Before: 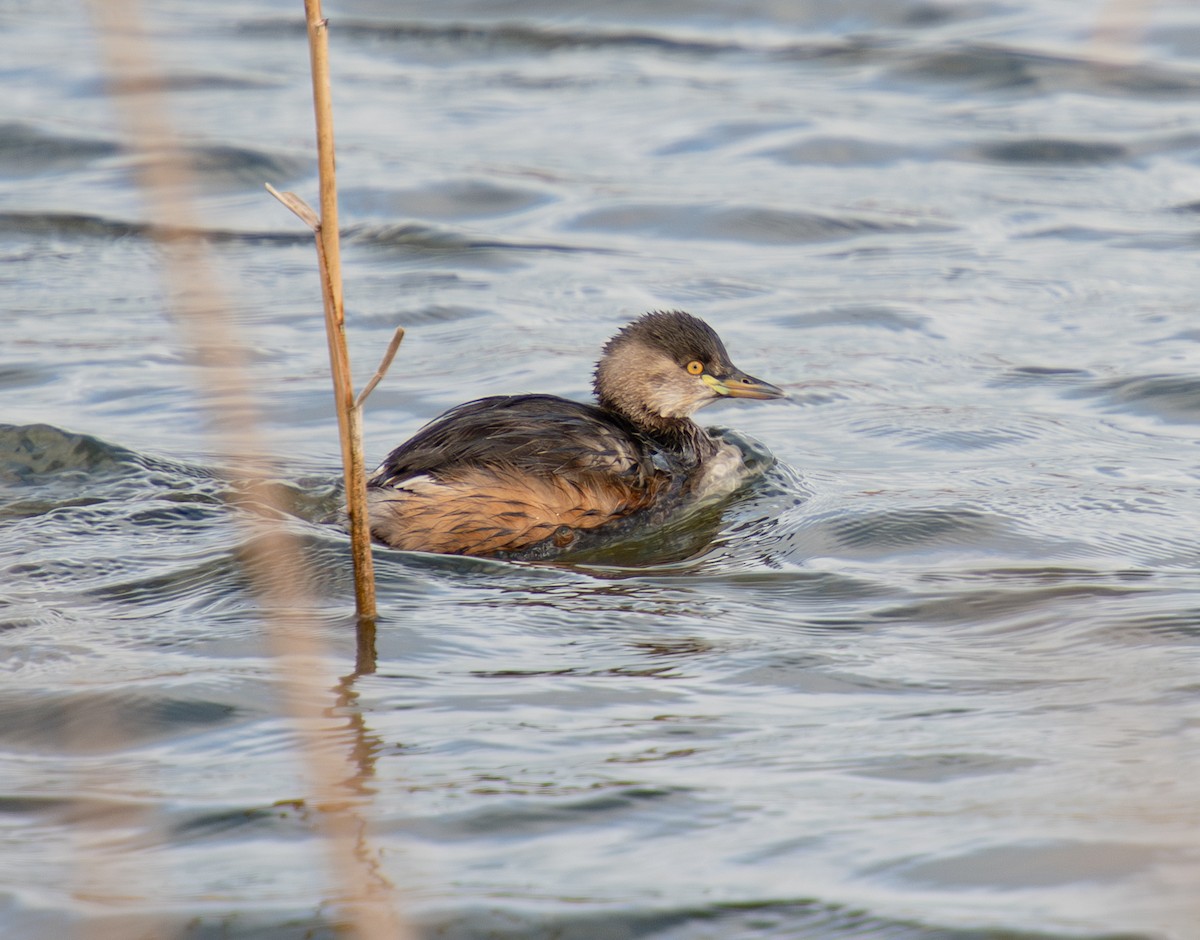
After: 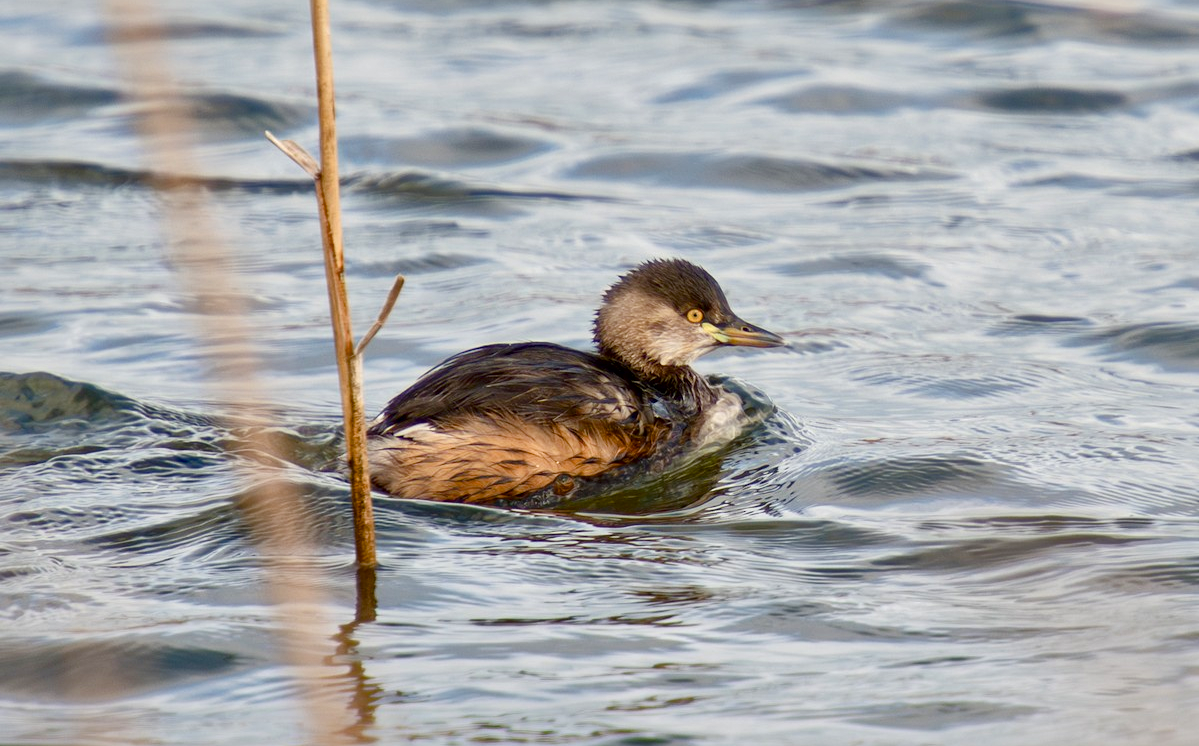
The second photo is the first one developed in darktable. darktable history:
local contrast: mode bilateral grid, contrast 25, coarseness 60, detail 152%, midtone range 0.2
crop and rotate: top 5.663%, bottom 14.938%
color balance rgb: perceptual saturation grading › global saturation 20%, perceptual saturation grading › highlights -49.869%, perceptual saturation grading › shadows 24.552%, global vibrance 41.844%
